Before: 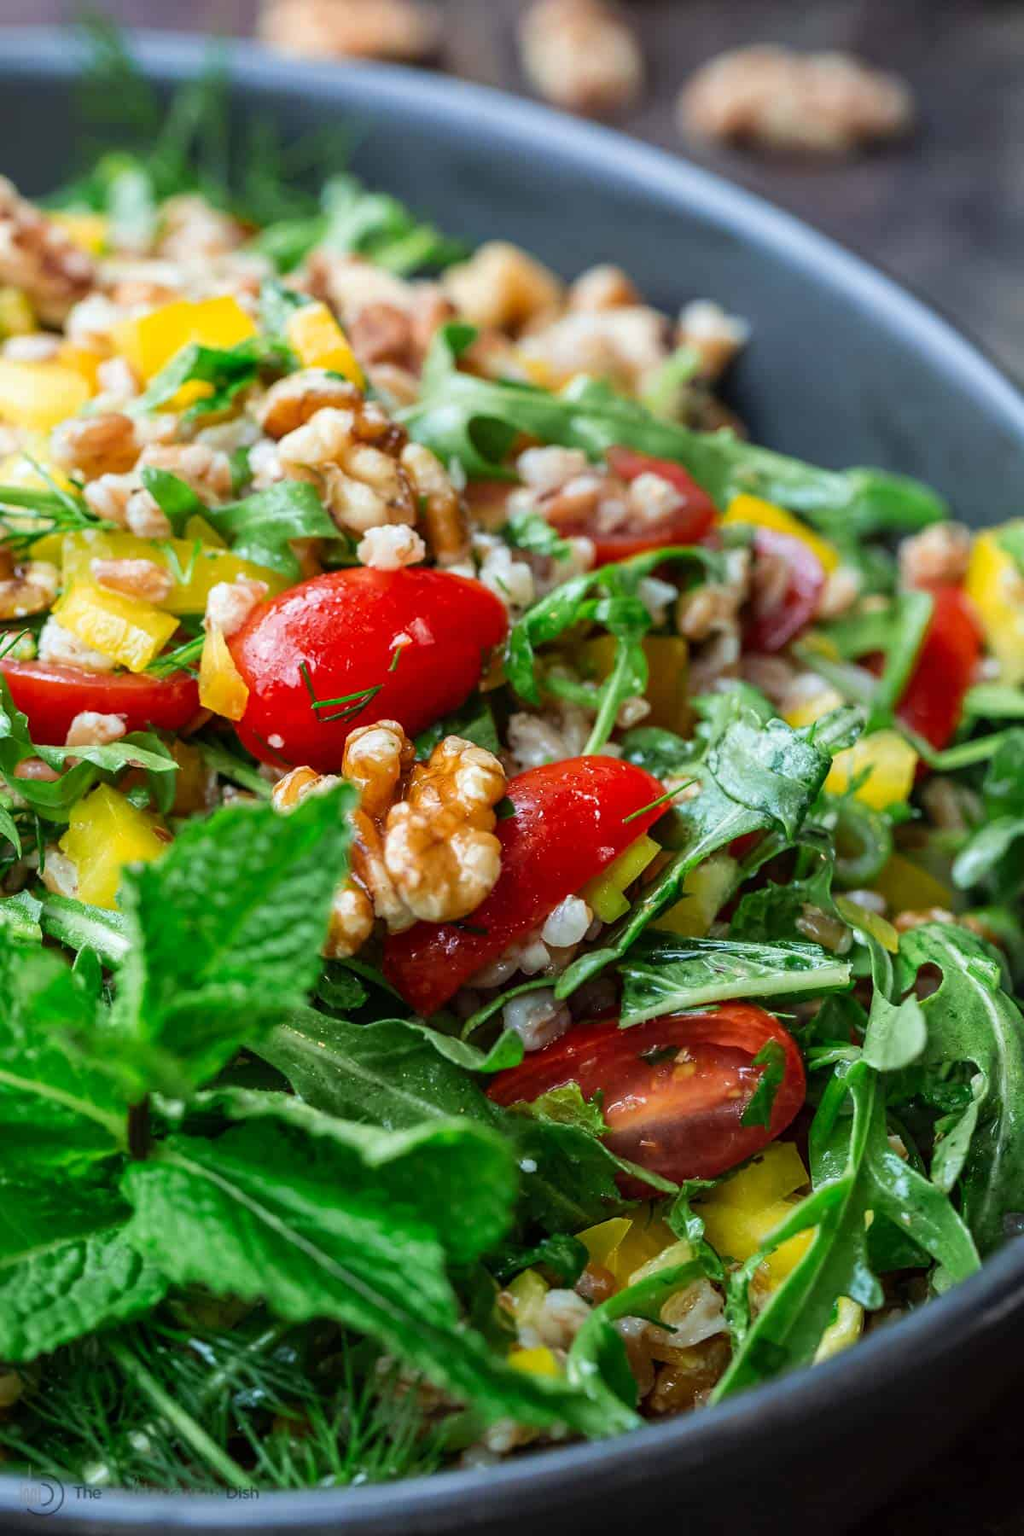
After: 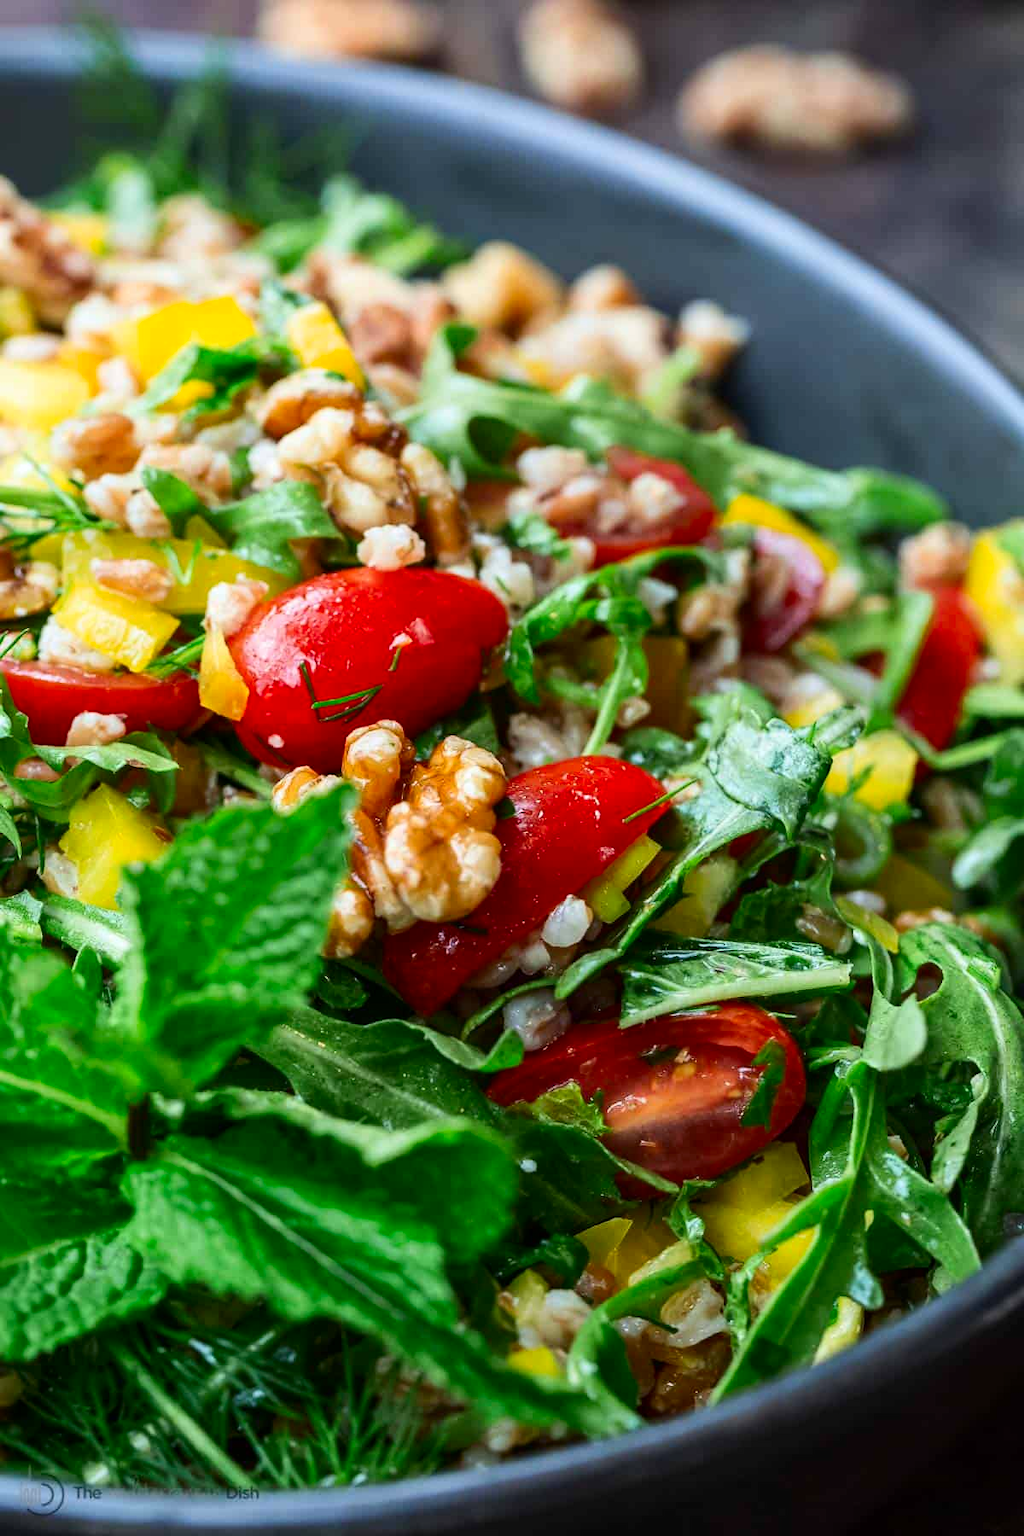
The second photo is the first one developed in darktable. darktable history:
contrast brightness saturation: contrast 0.151, brightness -0.014, saturation 0.103
